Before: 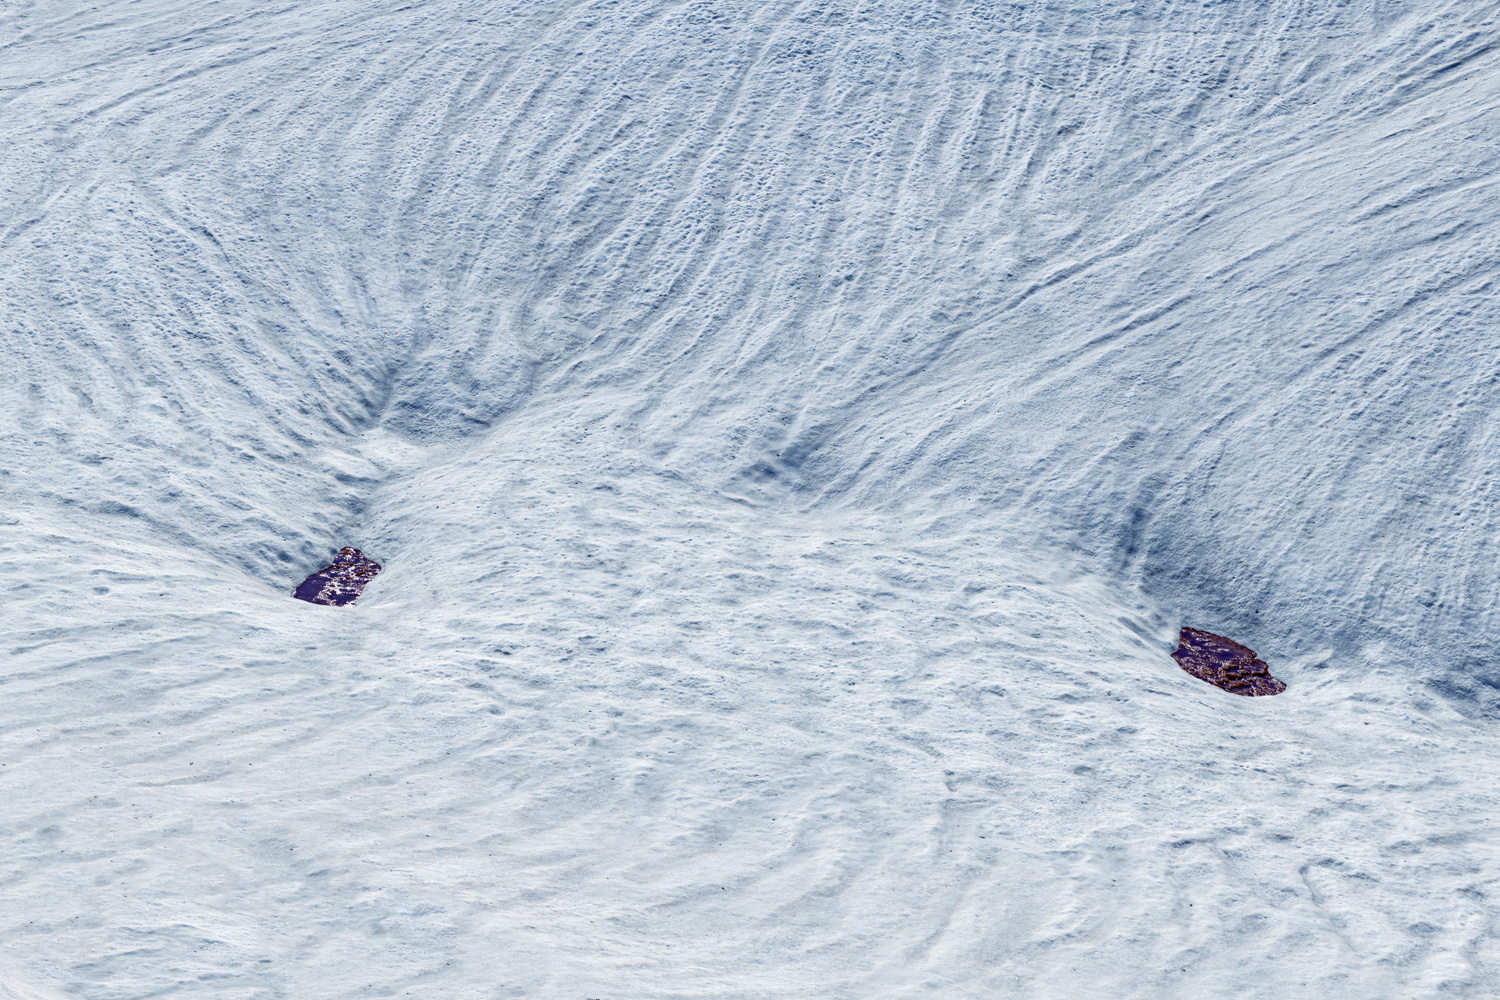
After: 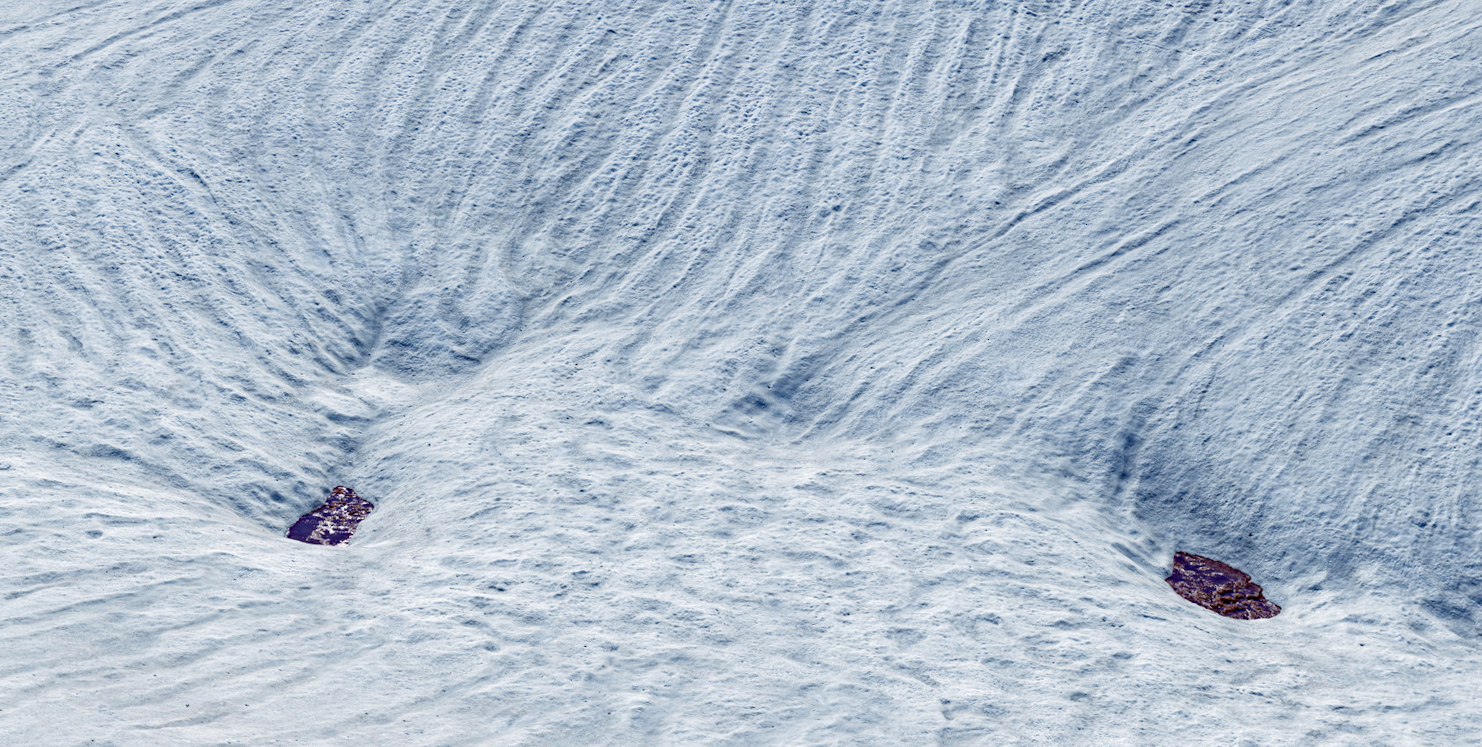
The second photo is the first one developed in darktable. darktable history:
crop: top 5.667%, bottom 17.637%
rotate and perspective: rotation -1°, crop left 0.011, crop right 0.989, crop top 0.025, crop bottom 0.975
haze removal: compatibility mode true, adaptive false
